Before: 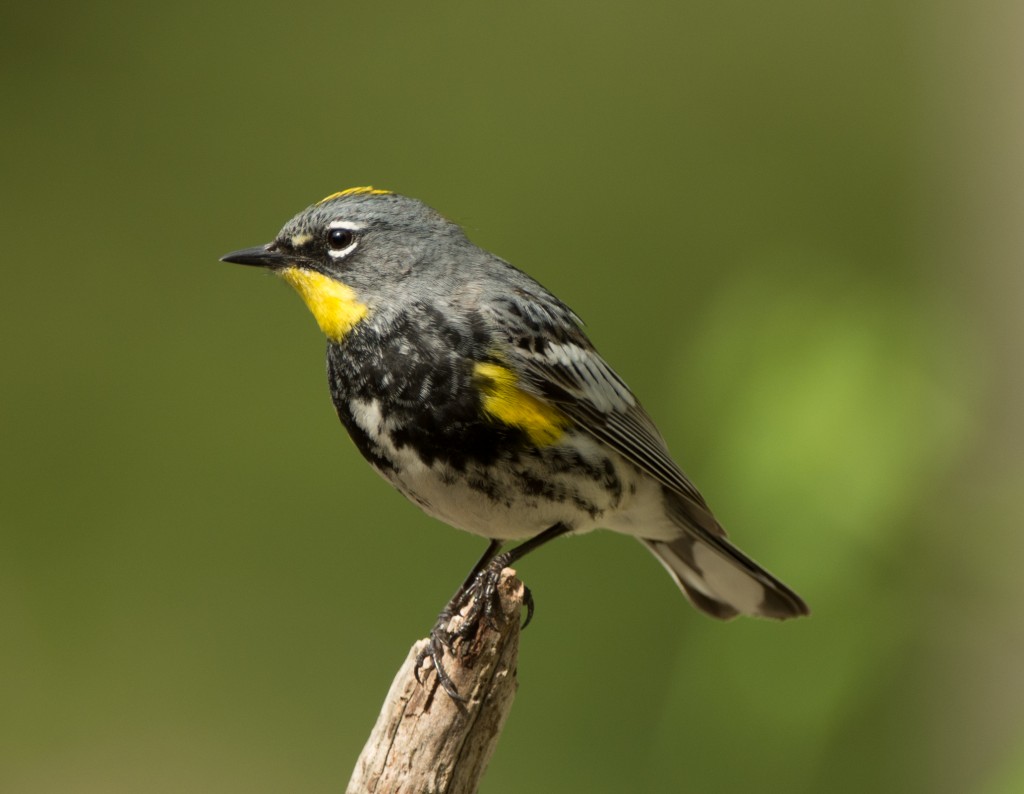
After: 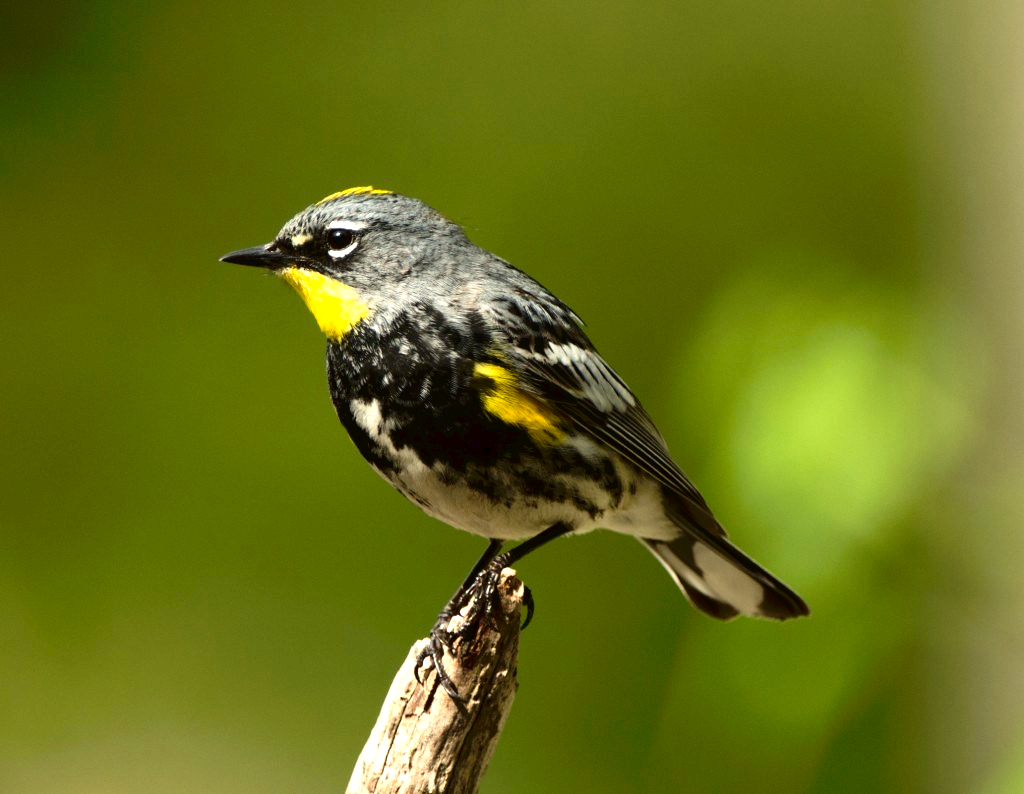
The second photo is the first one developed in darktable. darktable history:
contrast brightness saturation: contrast 0.19, brightness -0.24, saturation 0.11
tone curve: curves: ch0 [(0, 0) (0.003, 0.026) (0.011, 0.024) (0.025, 0.022) (0.044, 0.031) (0.069, 0.067) (0.1, 0.094) (0.136, 0.102) (0.177, 0.14) (0.224, 0.189) (0.277, 0.238) (0.335, 0.325) (0.399, 0.379) (0.468, 0.453) (0.543, 0.528) (0.623, 0.609) (0.709, 0.695) (0.801, 0.793) (0.898, 0.898) (1, 1)], preserve colors none
exposure: black level correction 0, exposure 0.953 EV, compensate exposure bias true, compensate highlight preservation false
